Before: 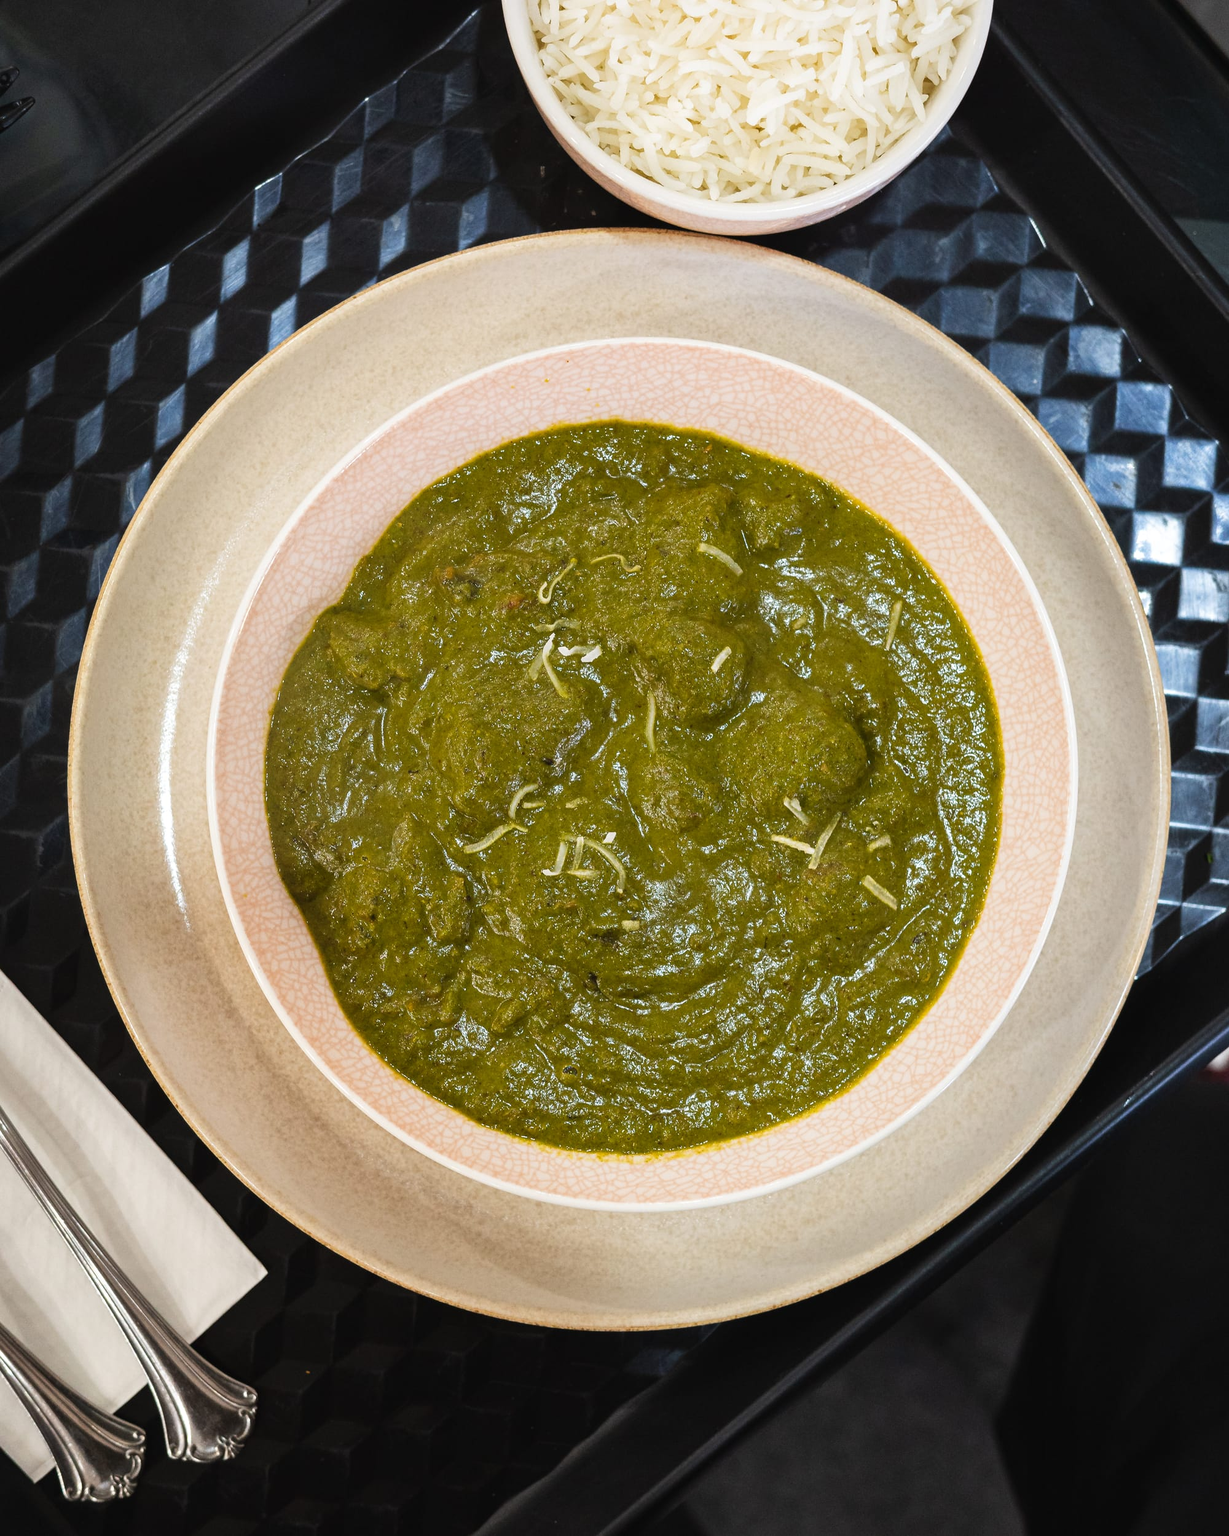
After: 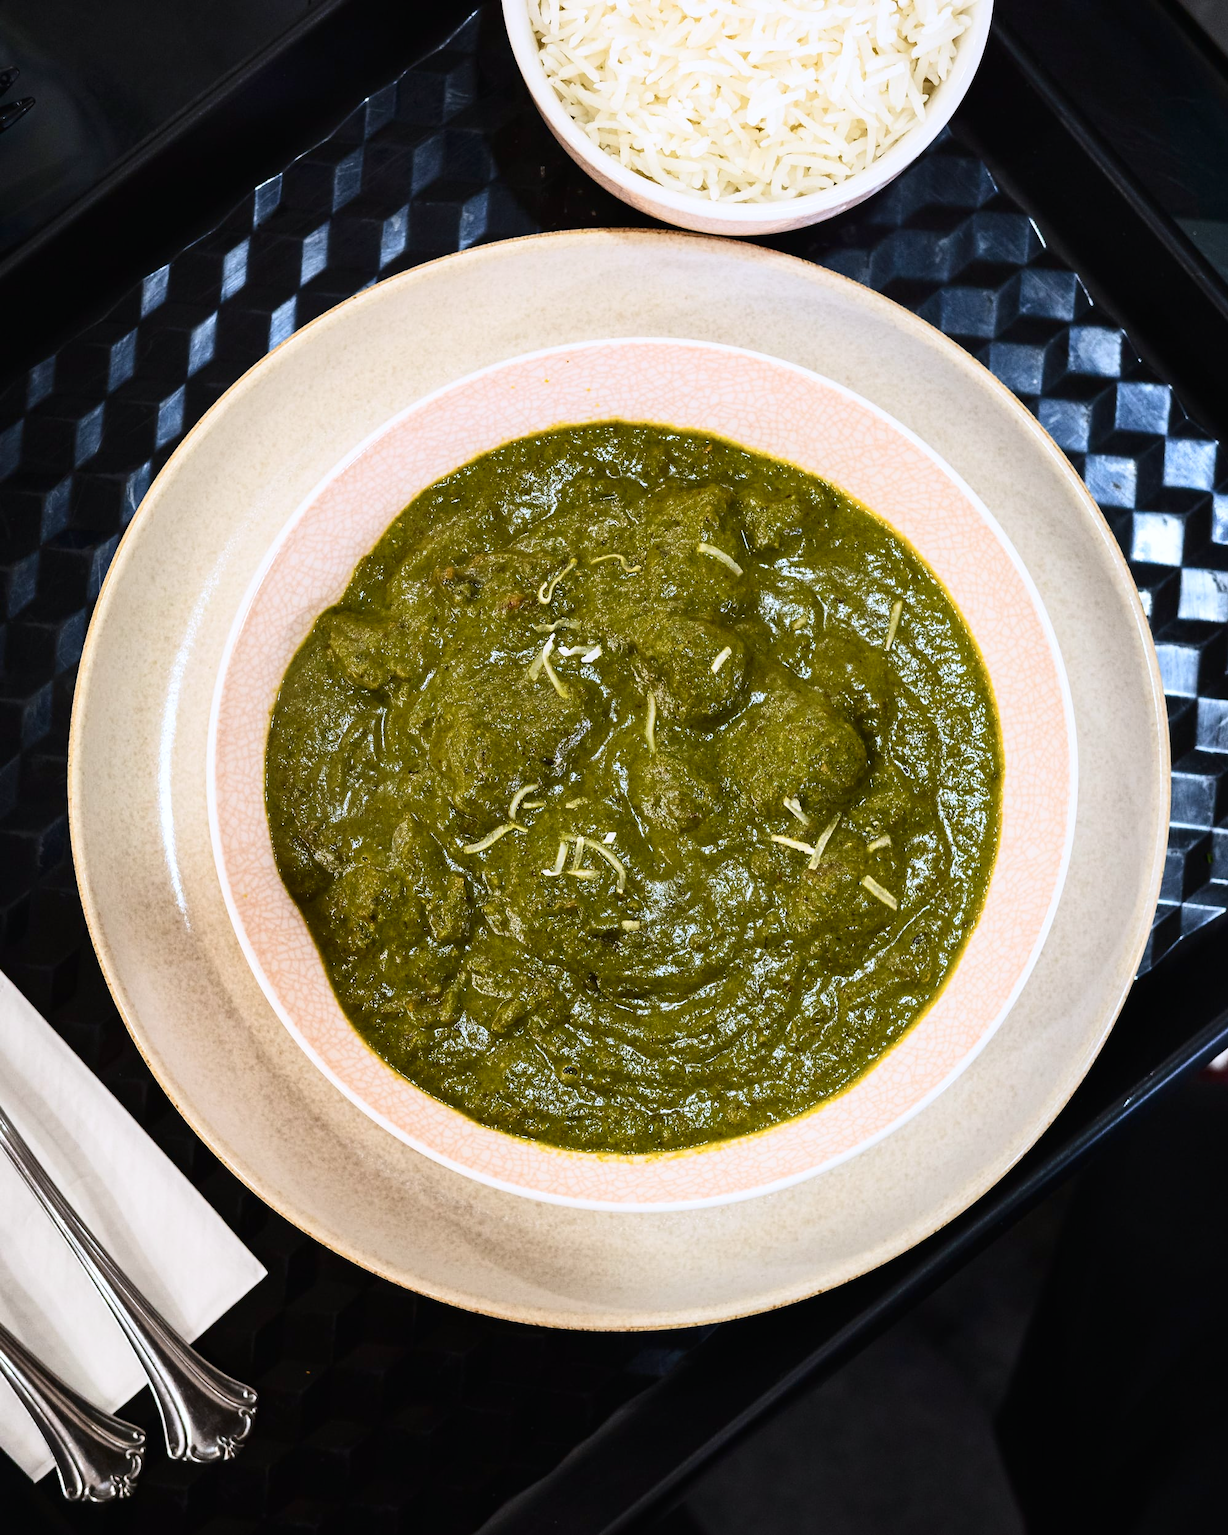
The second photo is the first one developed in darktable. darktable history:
white balance: red 0.984, blue 1.059
contrast brightness saturation: contrast 0.28
